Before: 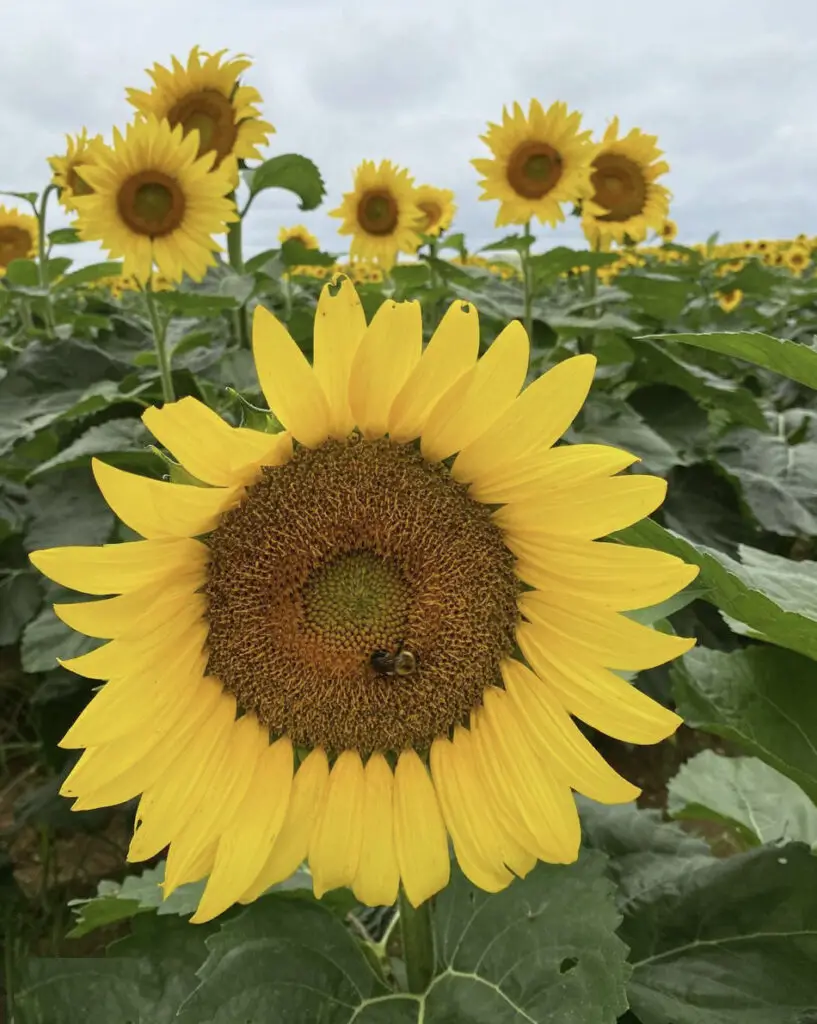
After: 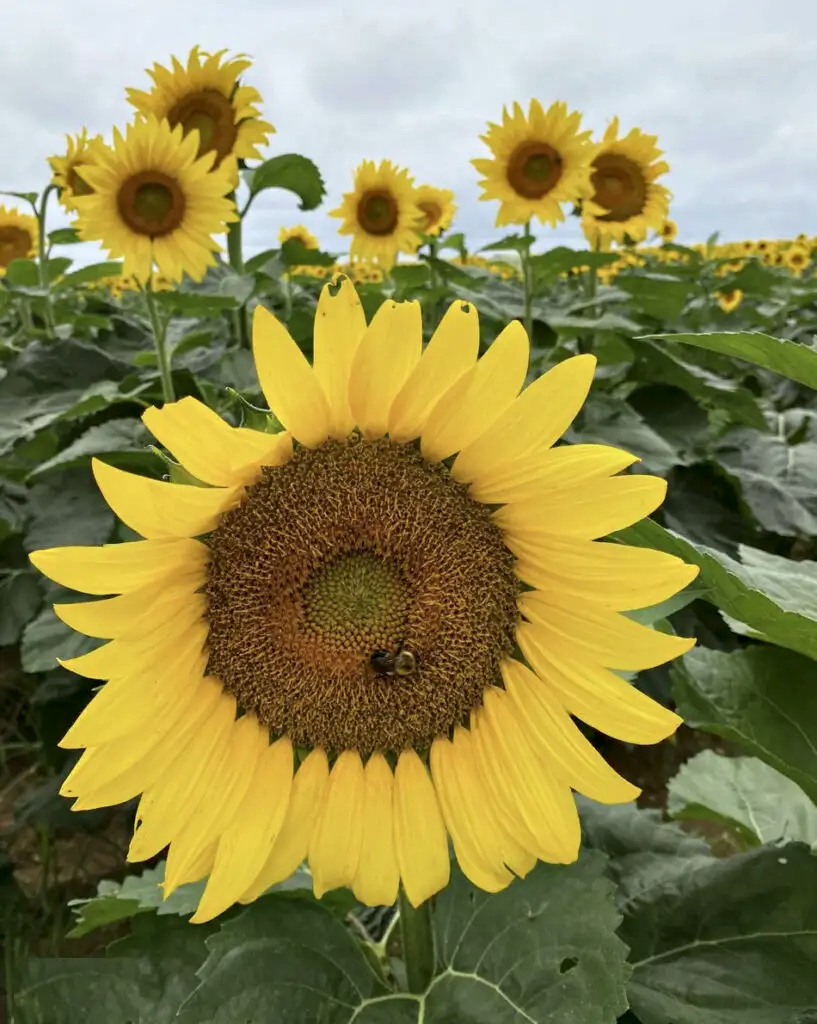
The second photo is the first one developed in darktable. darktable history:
contrast equalizer: octaves 7, y [[0.6 ×6], [0.55 ×6], [0 ×6], [0 ×6], [0 ×6]], mix 0.356
